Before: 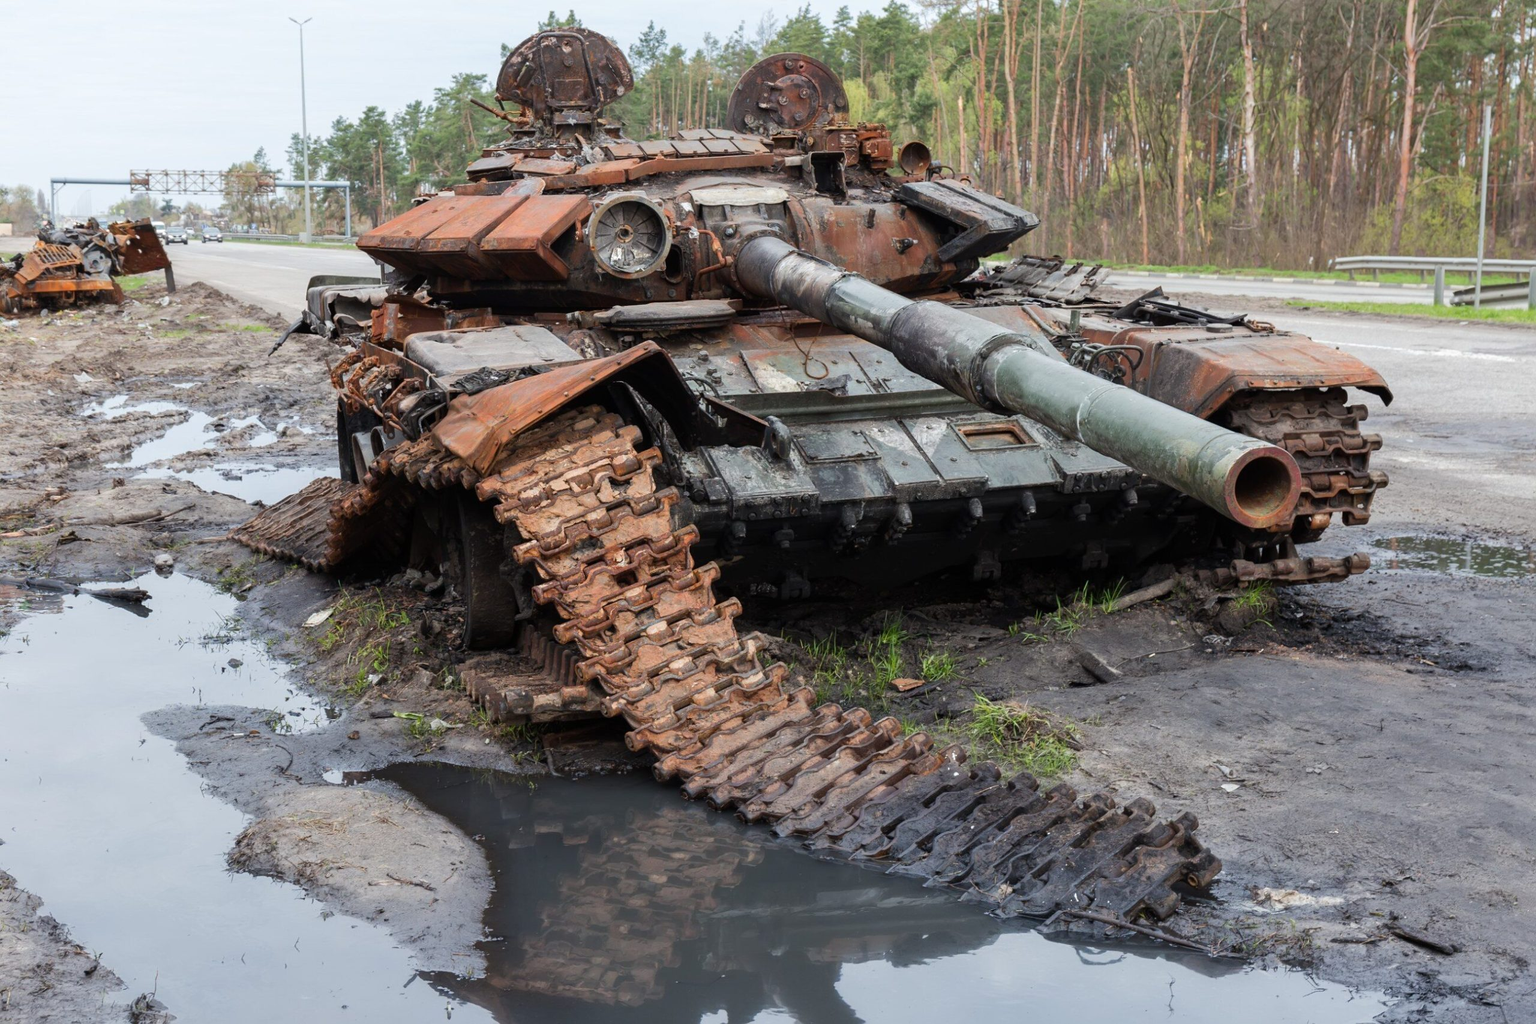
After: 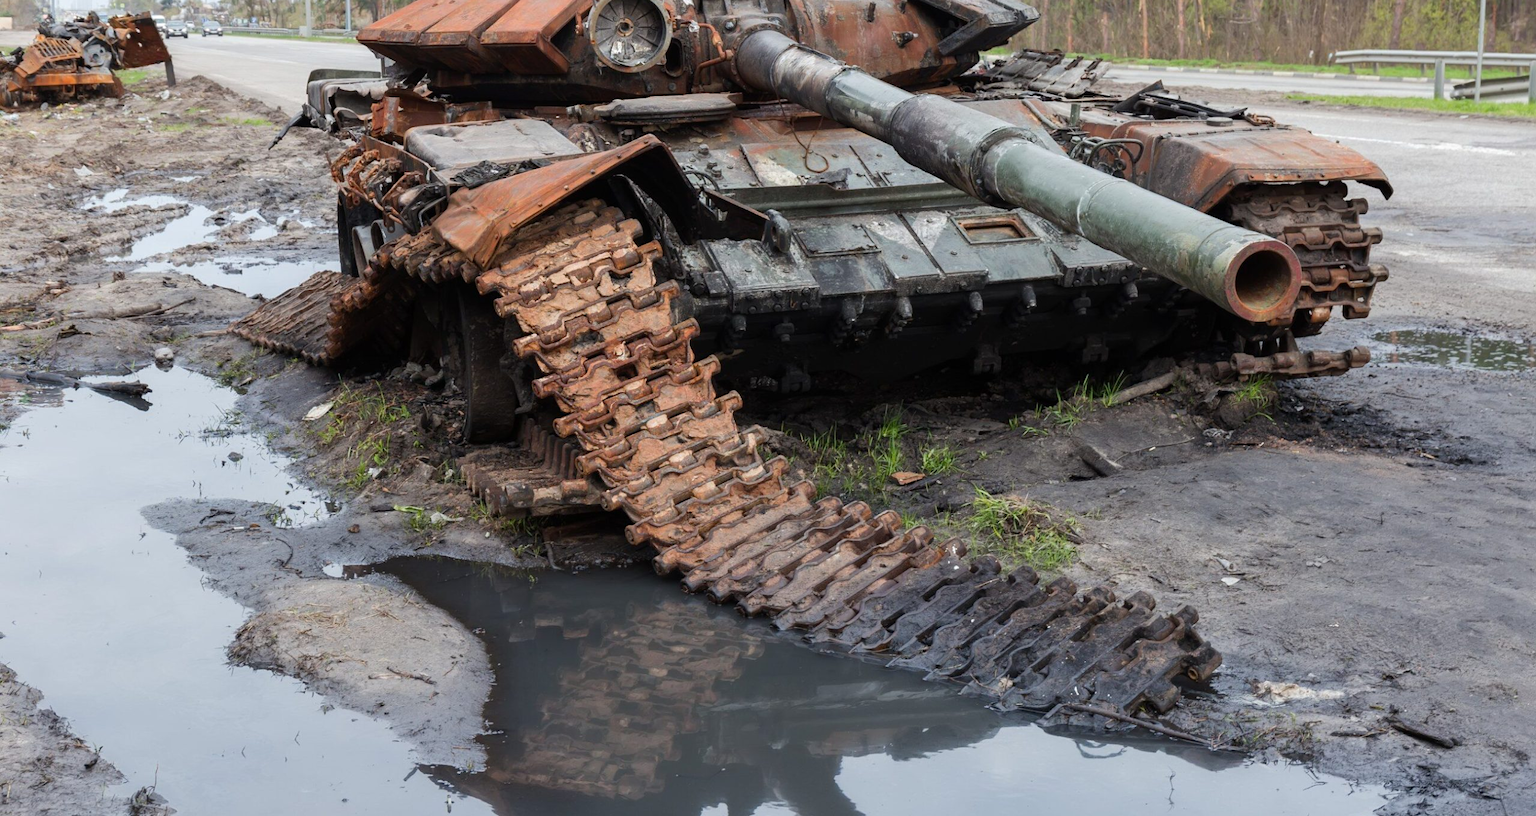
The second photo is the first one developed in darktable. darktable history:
crop and rotate: top 20.178%
